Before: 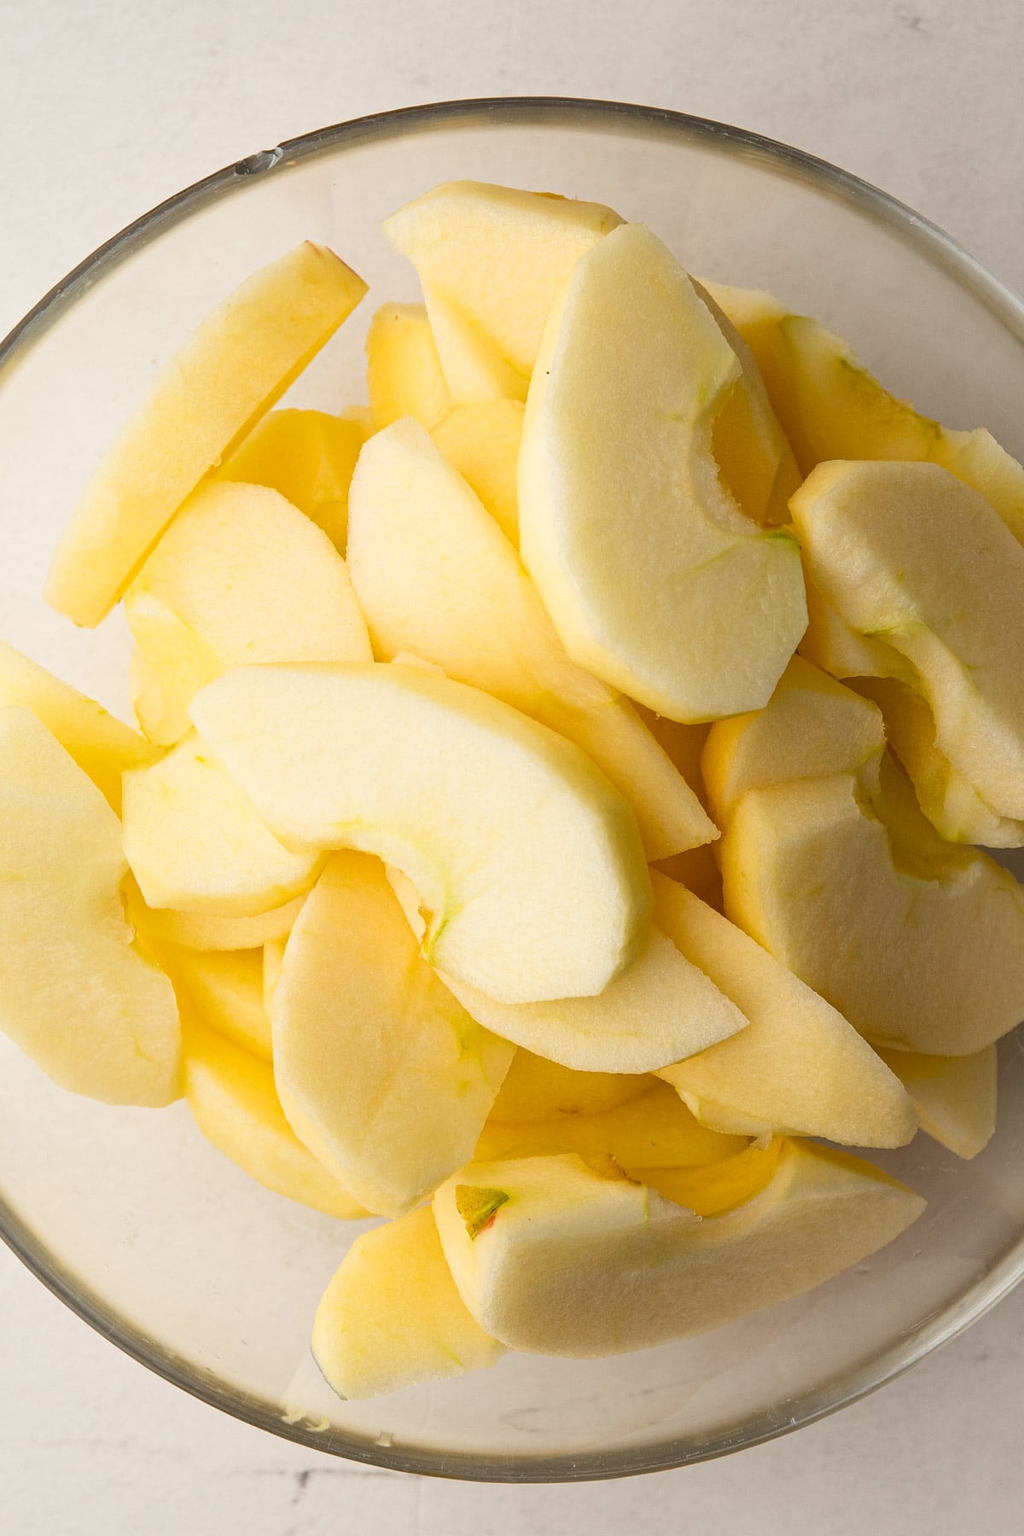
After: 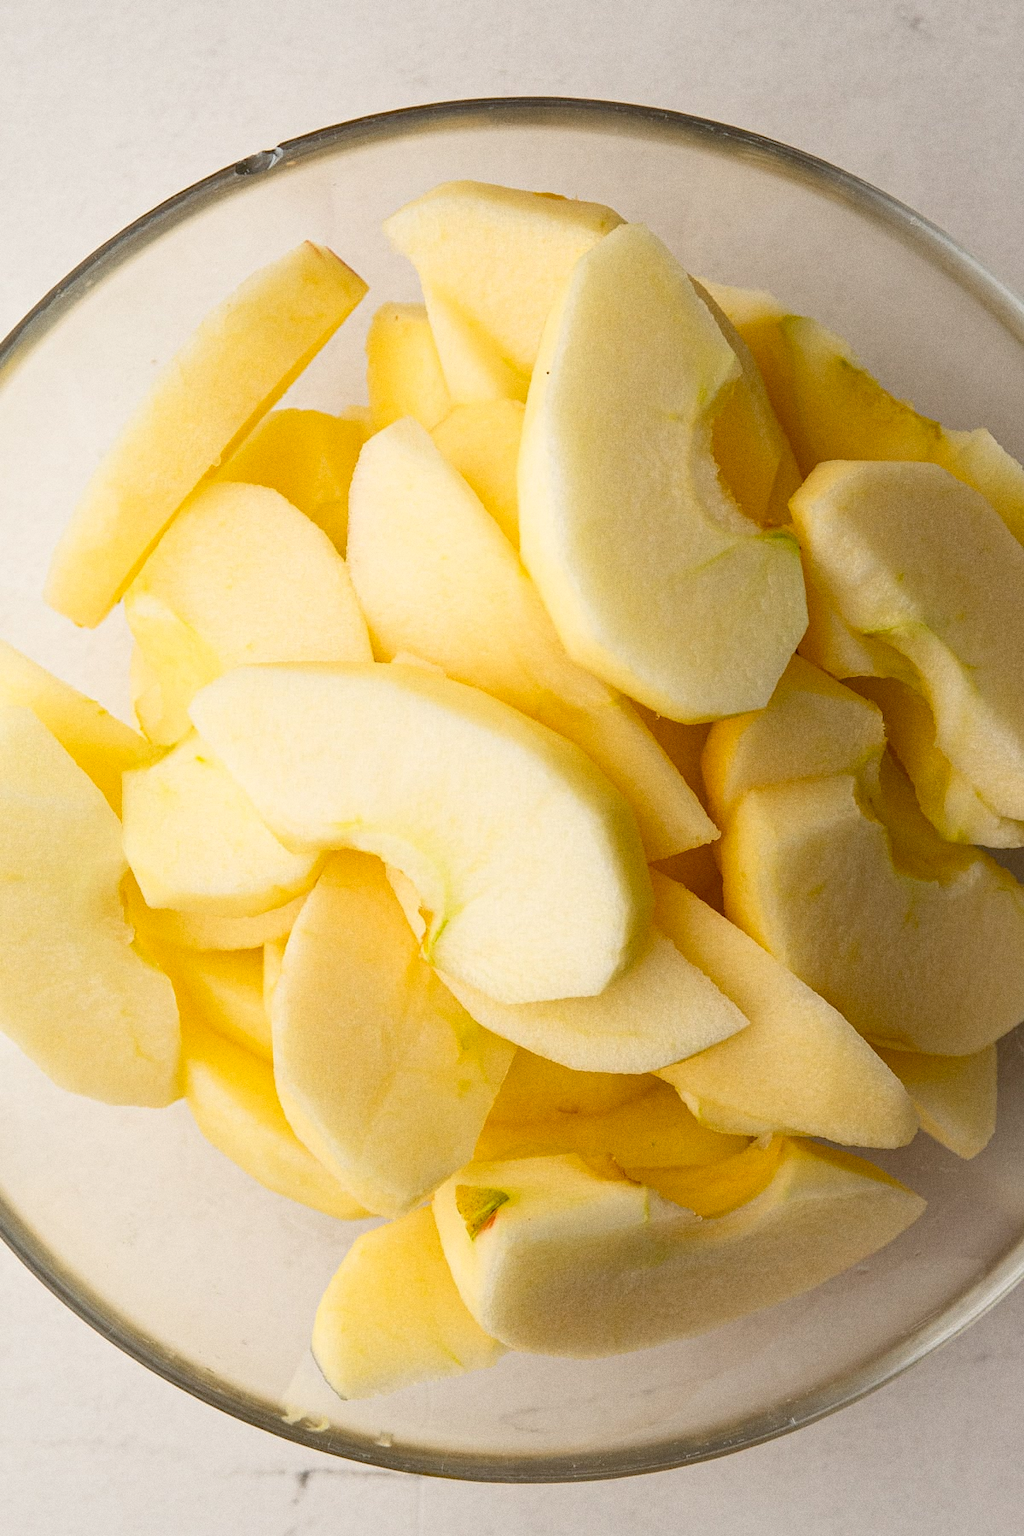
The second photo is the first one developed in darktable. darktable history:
exposure: black level correction 0.01, exposure 0.011 EV, compensate highlight preservation false
grain: coarseness 0.09 ISO
